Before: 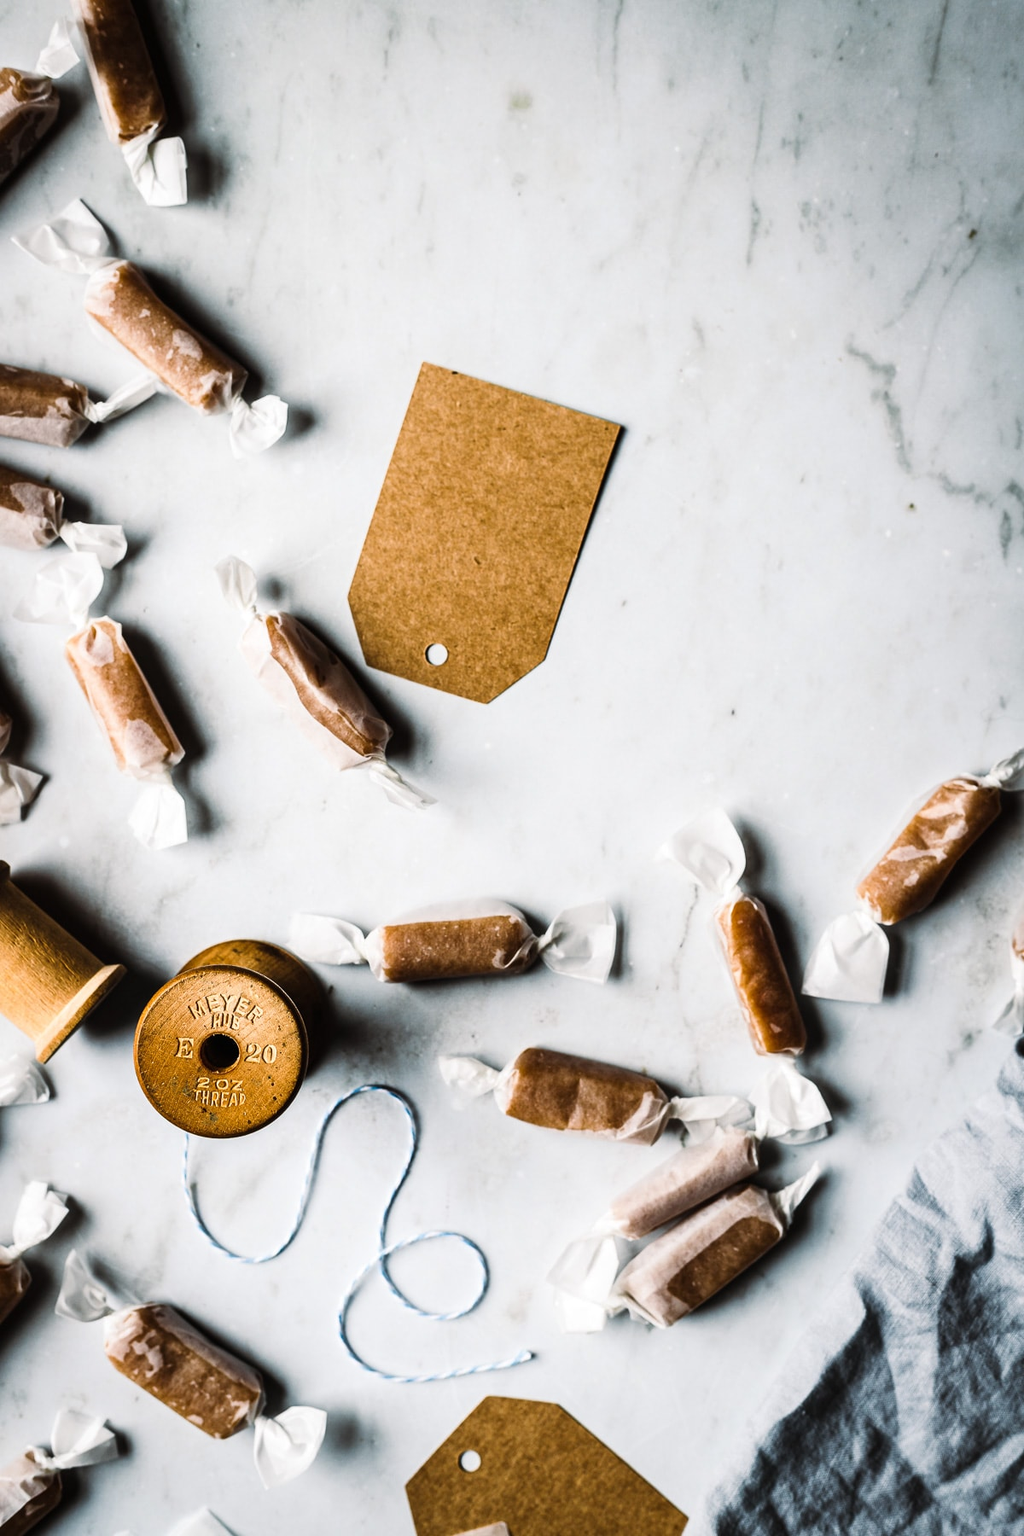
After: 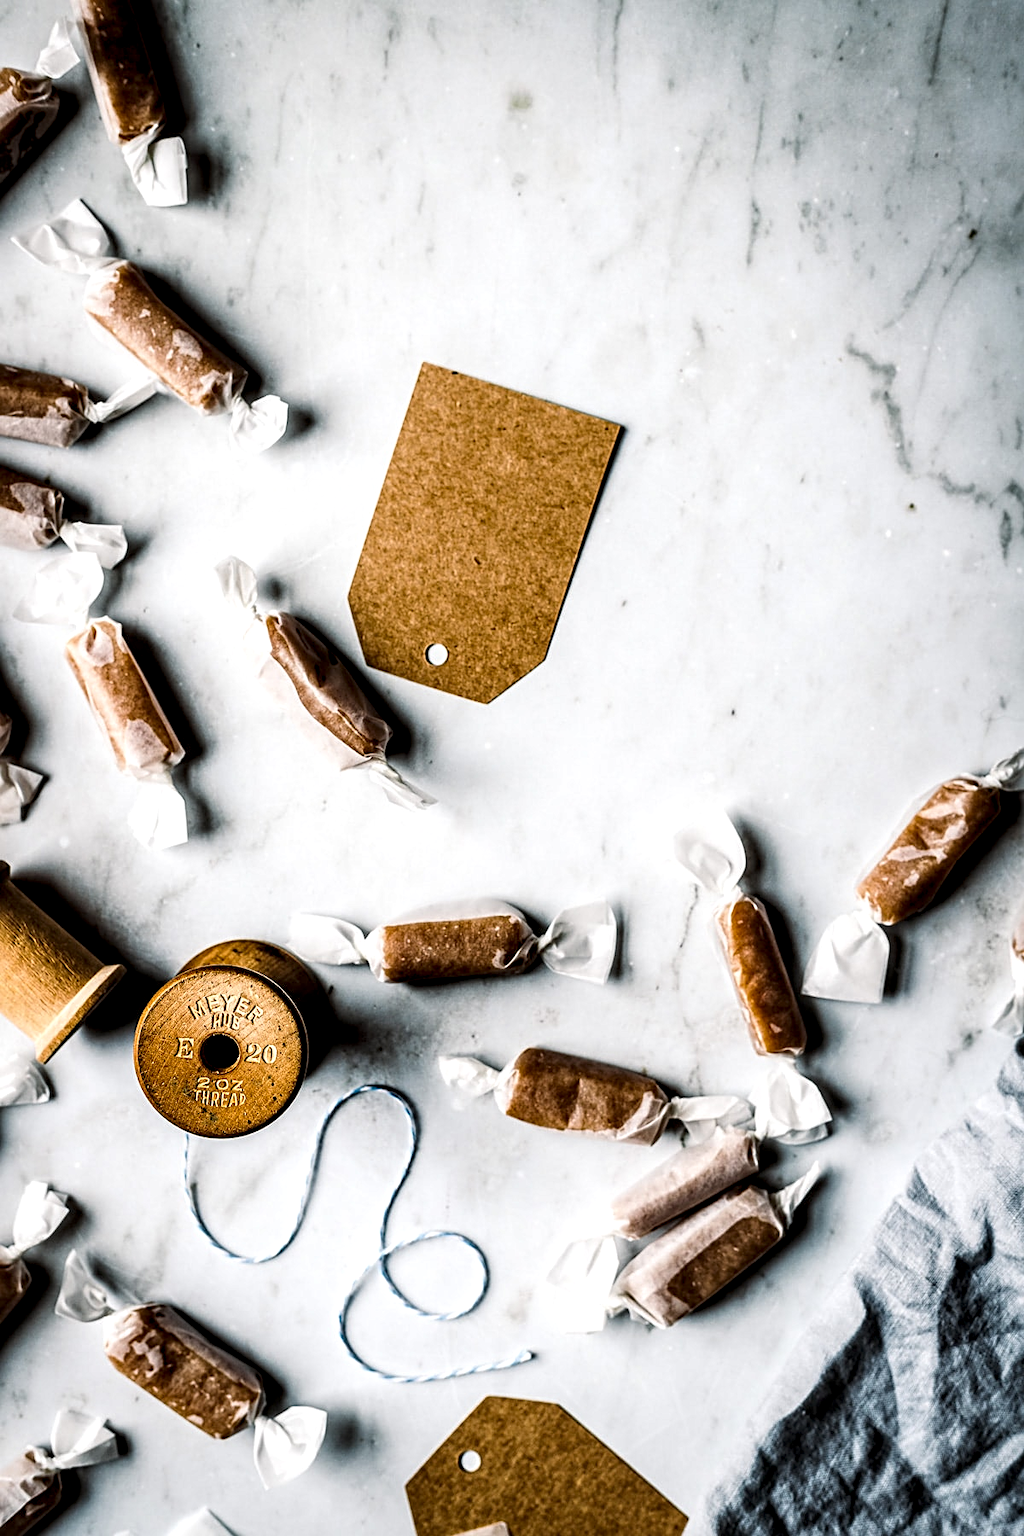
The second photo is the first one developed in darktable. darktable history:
sharpen: radius 2.49, amount 0.318
local contrast: highlights 60%, shadows 64%, detail 160%
exposure: exposure 0.025 EV, compensate highlight preservation false
